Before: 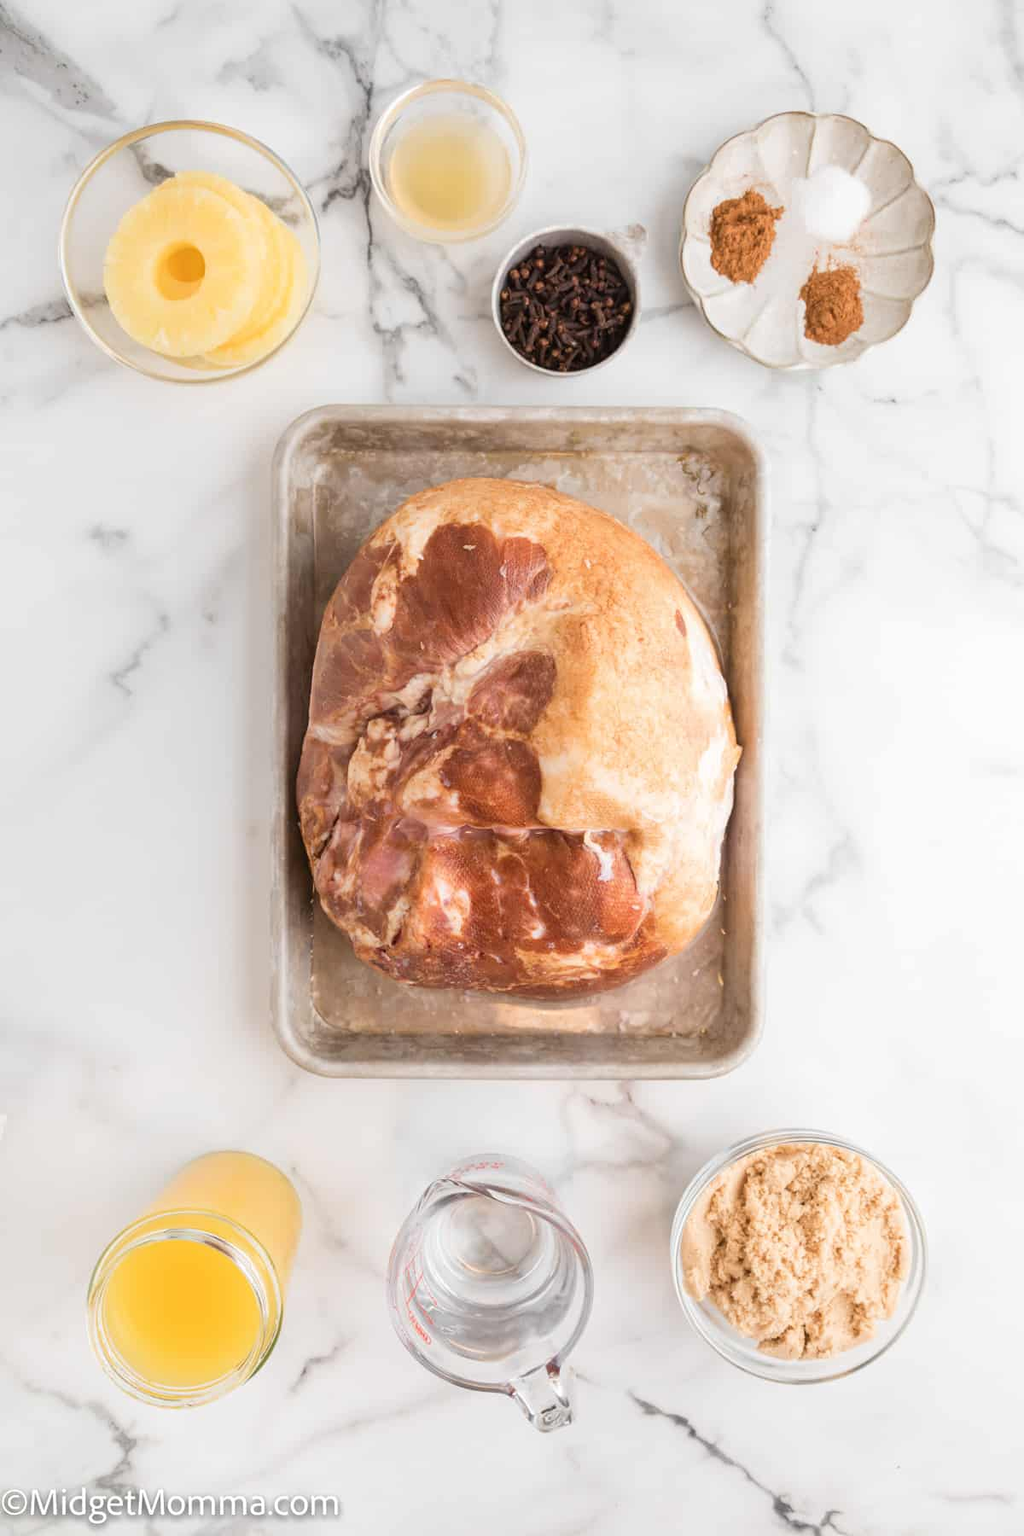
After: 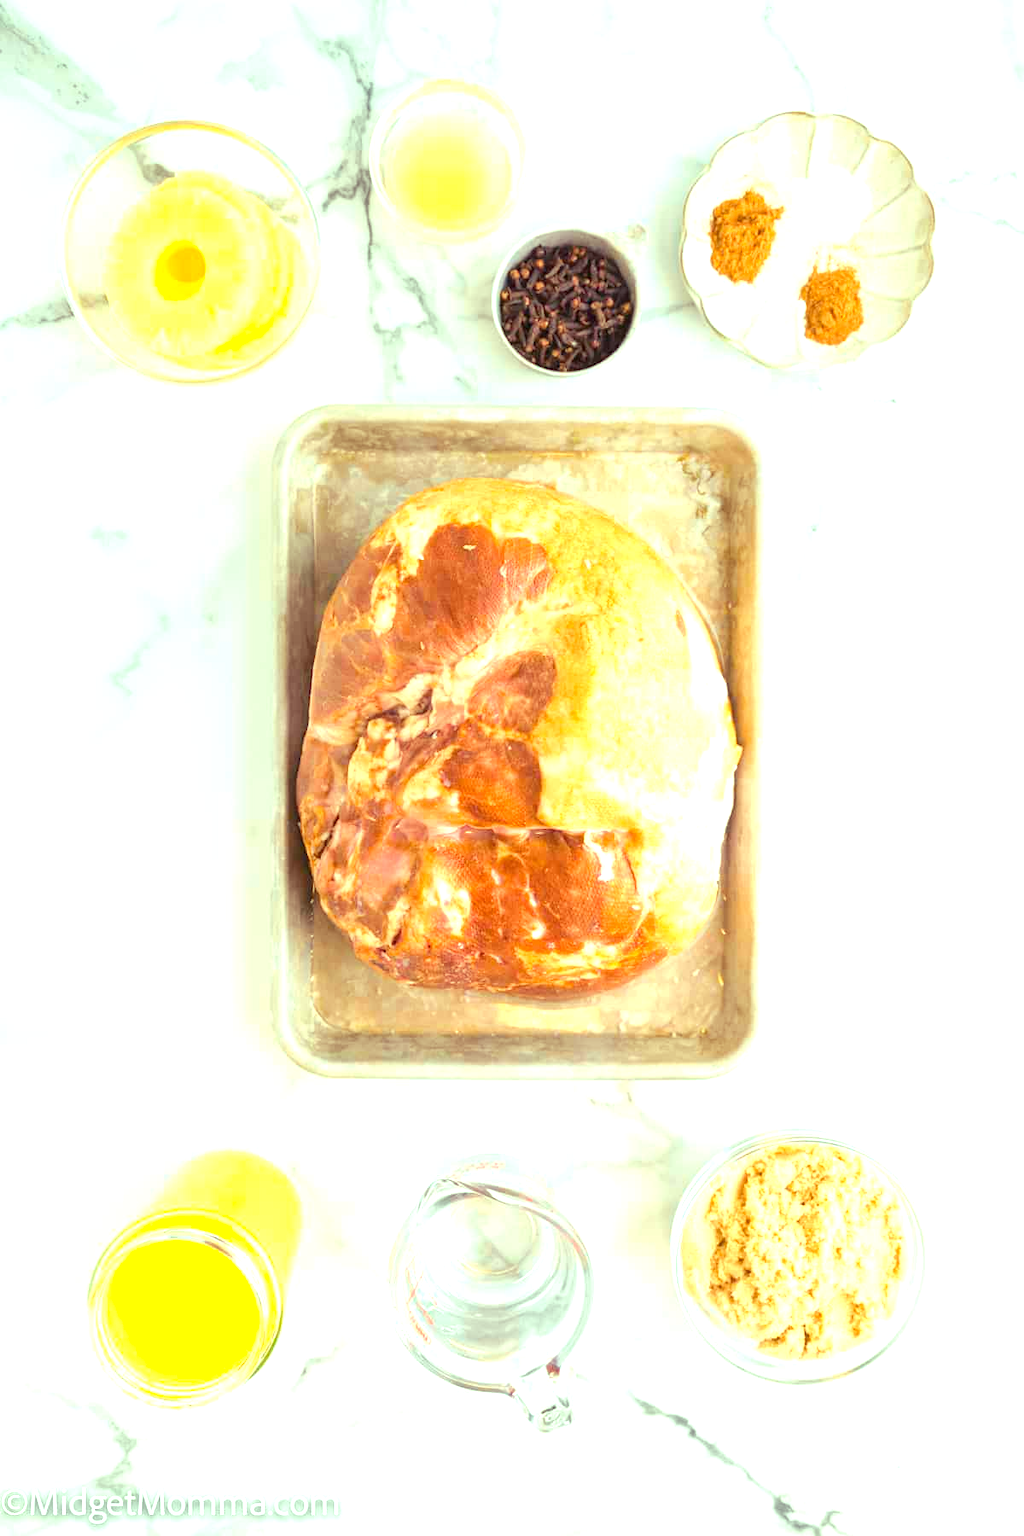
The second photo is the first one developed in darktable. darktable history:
levels: levels [0, 0.478, 1]
color balance rgb: shadows lift › chroma 3.323%, shadows lift › hue 277.77°, highlights gain › luminance 15.589%, highlights gain › chroma 6.903%, highlights gain › hue 128.49°, linear chroma grading › shadows -29.839%, linear chroma grading › global chroma 34.456%, perceptual saturation grading › global saturation 0.069%, perceptual brilliance grading › mid-tones 10.159%, perceptual brilliance grading › shadows 14.876%
exposure: exposure 0.72 EV, compensate highlight preservation false
